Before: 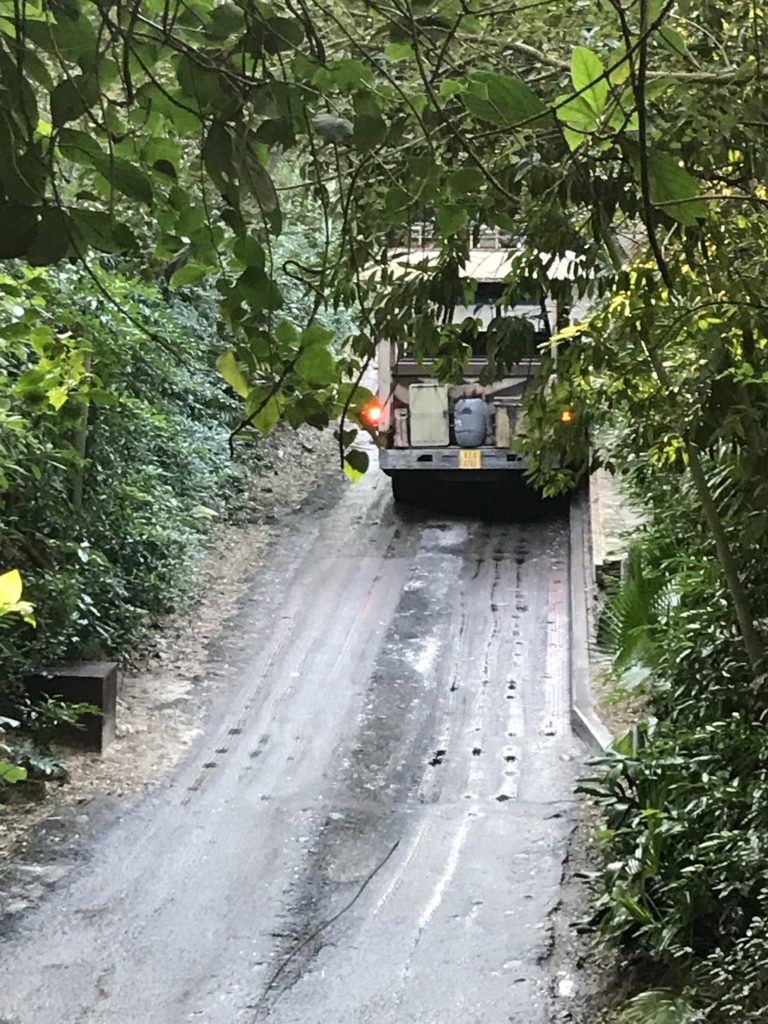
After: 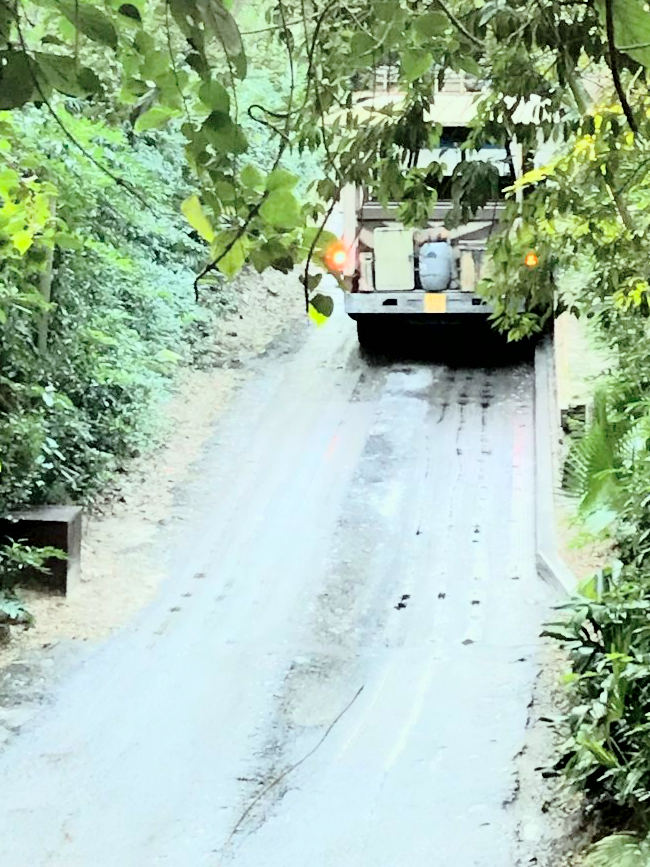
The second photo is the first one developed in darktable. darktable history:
color correction: highlights a* -6.83, highlights b* 0.409
tone curve: curves: ch0 [(0, 0) (0.003, 0.003) (0.011, 0.012) (0.025, 0.027) (0.044, 0.048) (0.069, 0.074) (0.1, 0.117) (0.136, 0.177) (0.177, 0.246) (0.224, 0.324) (0.277, 0.422) (0.335, 0.531) (0.399, 0.633) (0.468, 0.733) (0.543, 0.824) (0.623, 0.895) (0.709, 0.938) (0.801, 0.961) (0.898, 0.98) (1, 1)], color space Lab, independent channels, preserve colors none
shadows and highlights: shadows -20.37, white point adjustment -1.88, highlights -34.99
contrast brightness saturation: brightness 0.142
contrast equalizer: y [[0.502, 0.505, 0.512, 0.529, 0.564, 0.588], [0.5 ×6], [0.502, 0.505, 0.512, 0.529, 0.564, 0.588], [0, 0.001, 0.001, 0.004, 0.008, 0.011], [0, 0.001, 0.001, 0.004, 0.008, 0.011]], mix -0.985
exposure: black level correction 0.009, exposure 0.016 EV, compensate highlight preservation false
crop and rotate: left 4.672%, top 15.253%, right 10.66%
